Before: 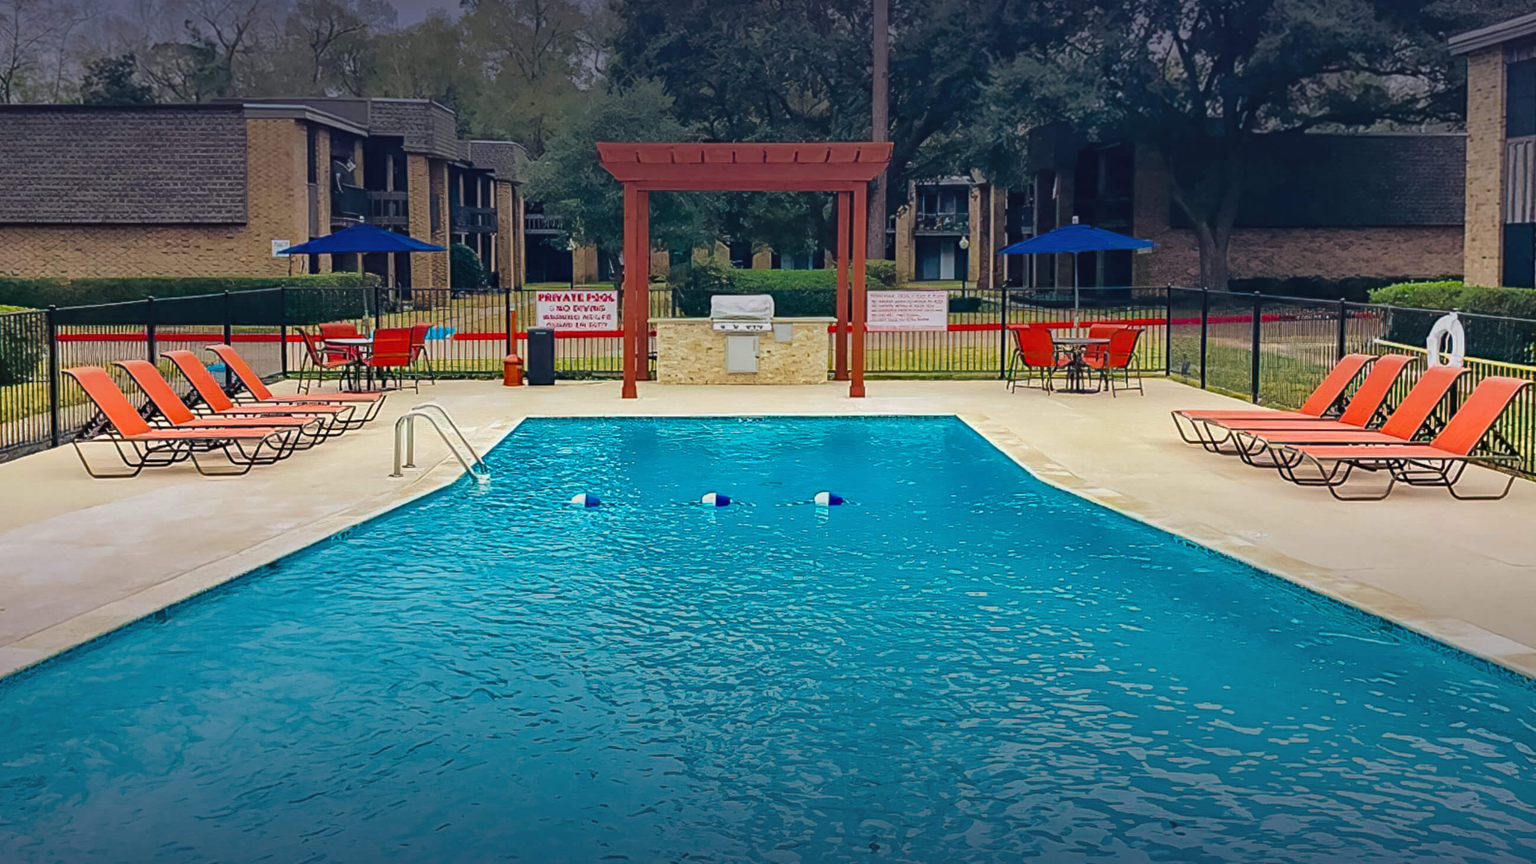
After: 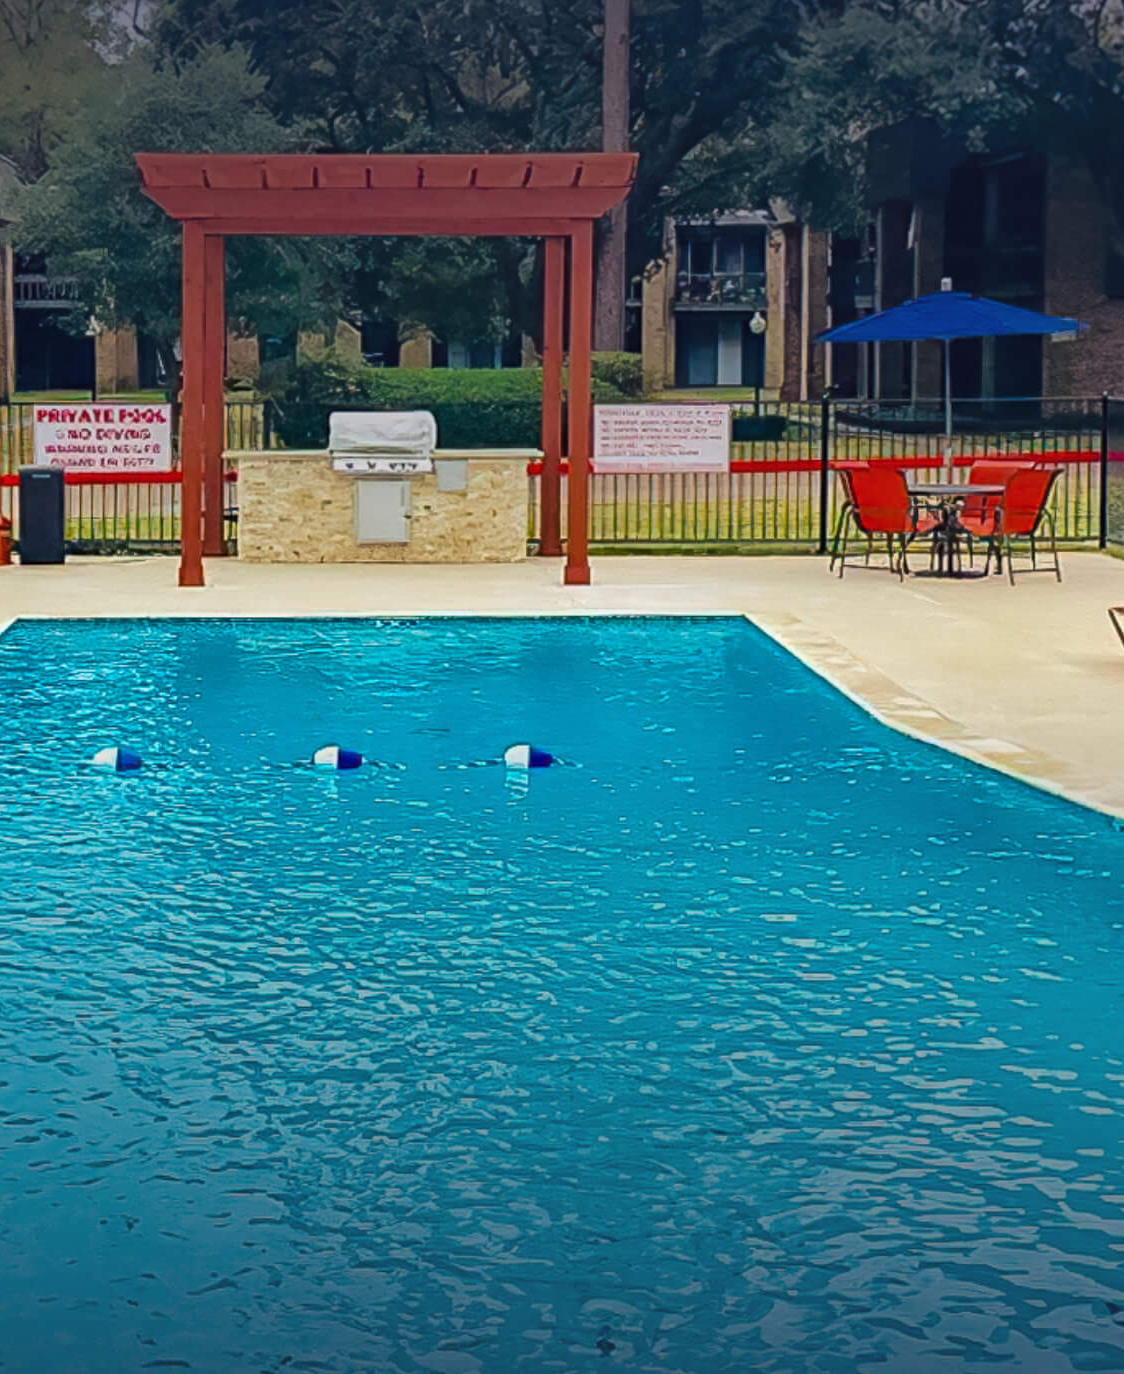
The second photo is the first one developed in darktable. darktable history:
crop: left 33.632%, top 6.022%, right 23.123%
